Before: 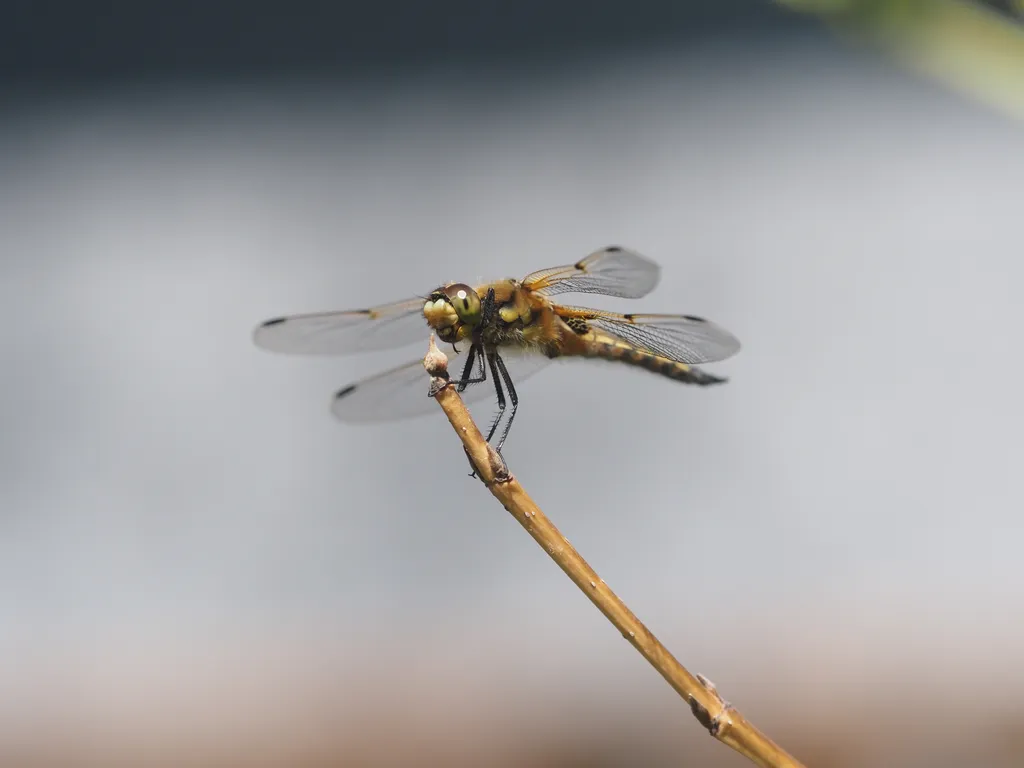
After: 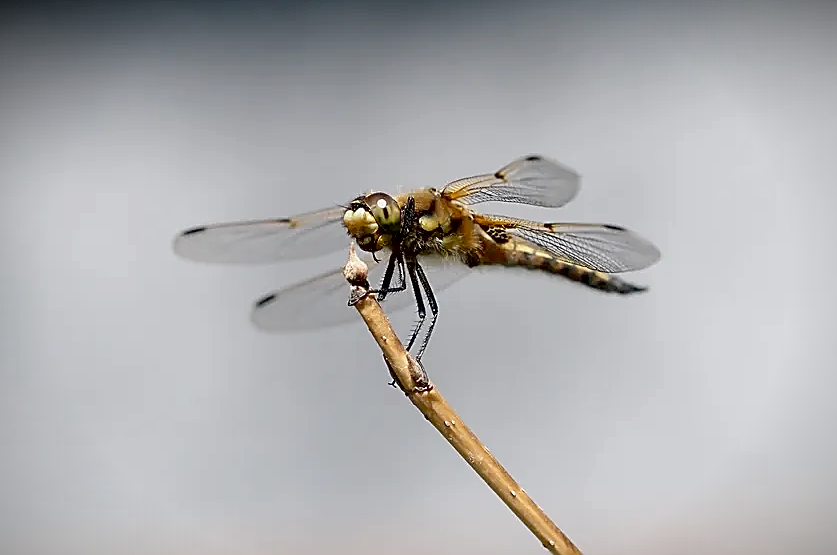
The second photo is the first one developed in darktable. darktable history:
vignetting: fall-off start 89.04%, fall-off radius 44.15%, width/height ratio 1.162, unbound false
contrast brightness saturation: saturation -0.157
exposure: black level correction 0.025, exposure 0.181 EV, compensate highlight preservation false
sharpen: radius 1.405, amount 1.249, threshold 0.606
crop: left 7.843%, top 11.905%, right 10.396%, bottom 15.391%
